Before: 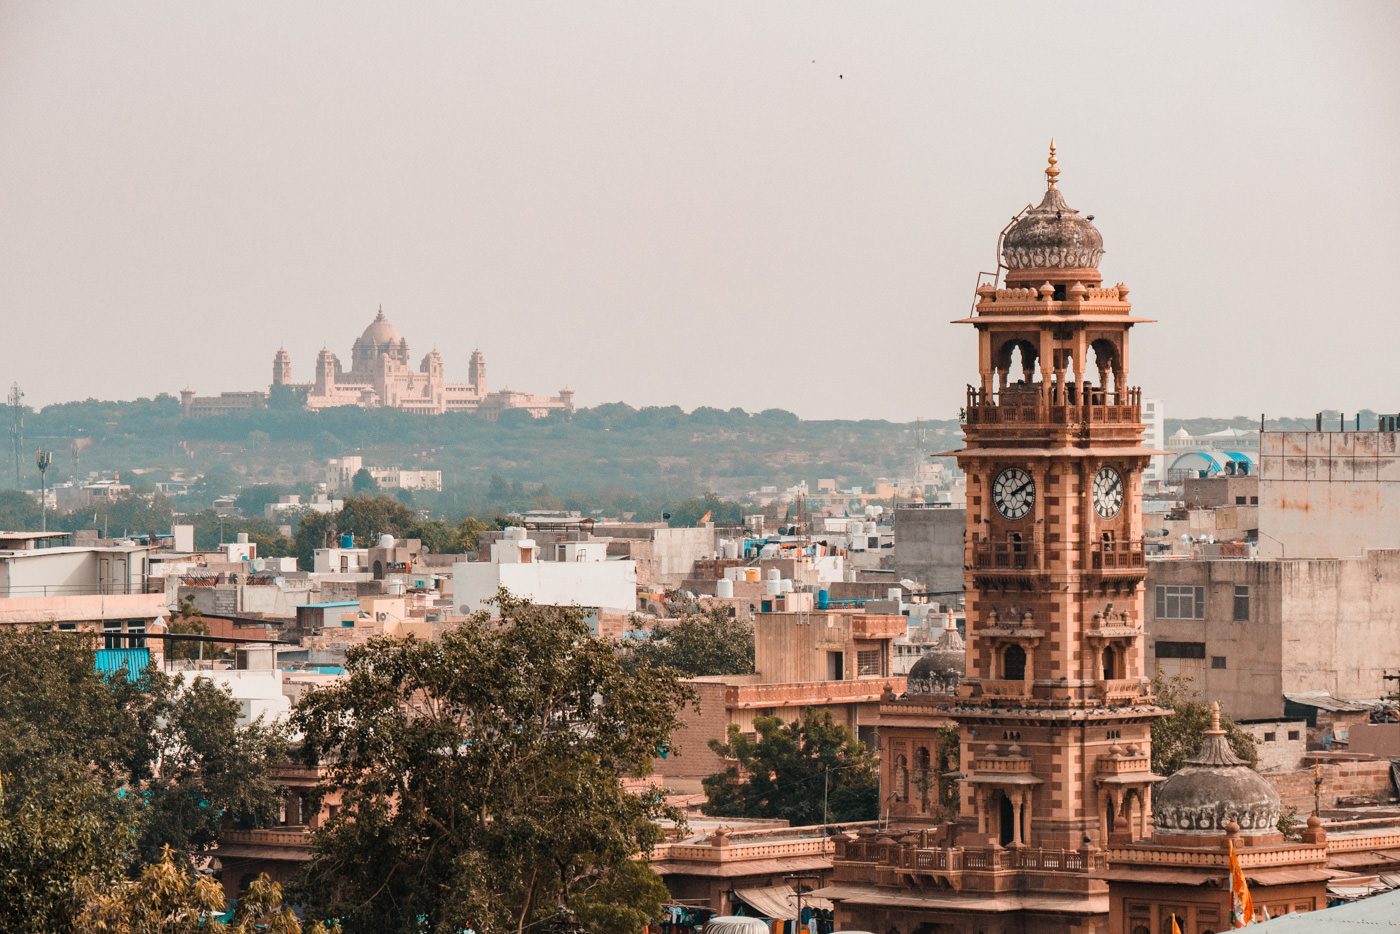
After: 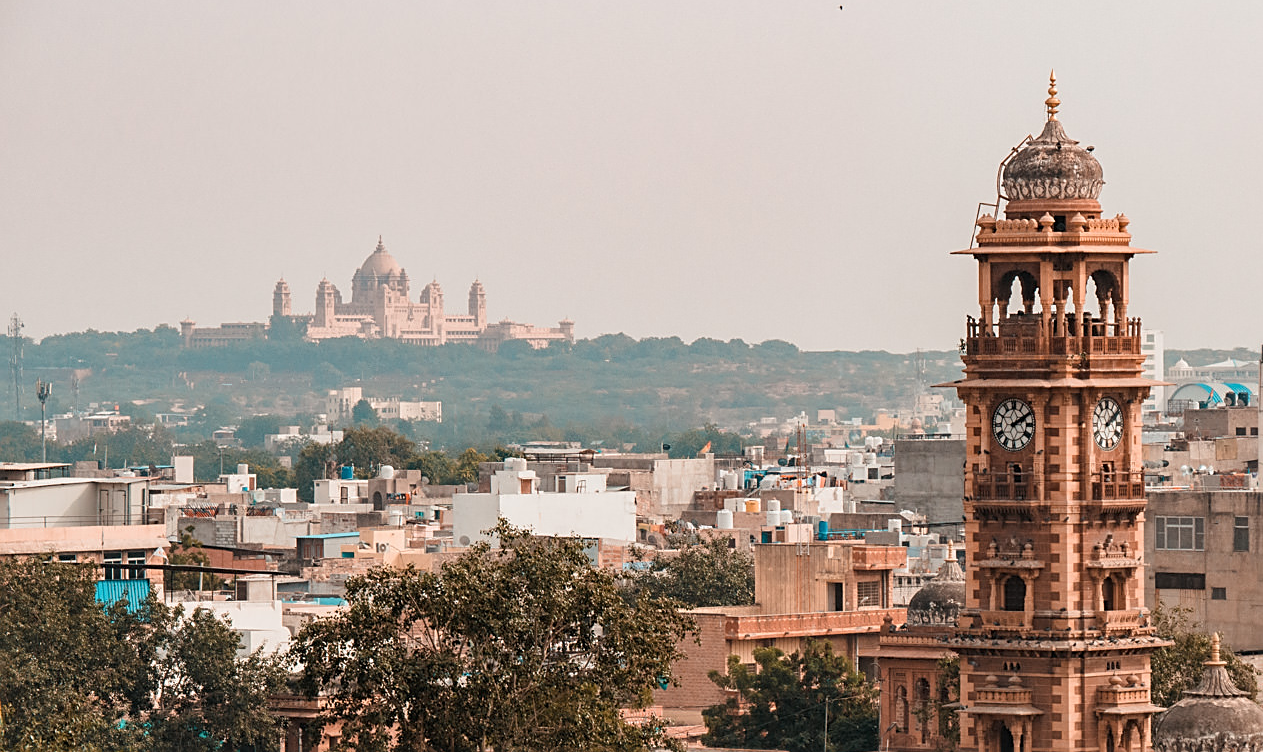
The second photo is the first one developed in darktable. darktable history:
sharpen: on, module defaults
crop: top 7.49%, right 9.717%, bottom 11.943%
